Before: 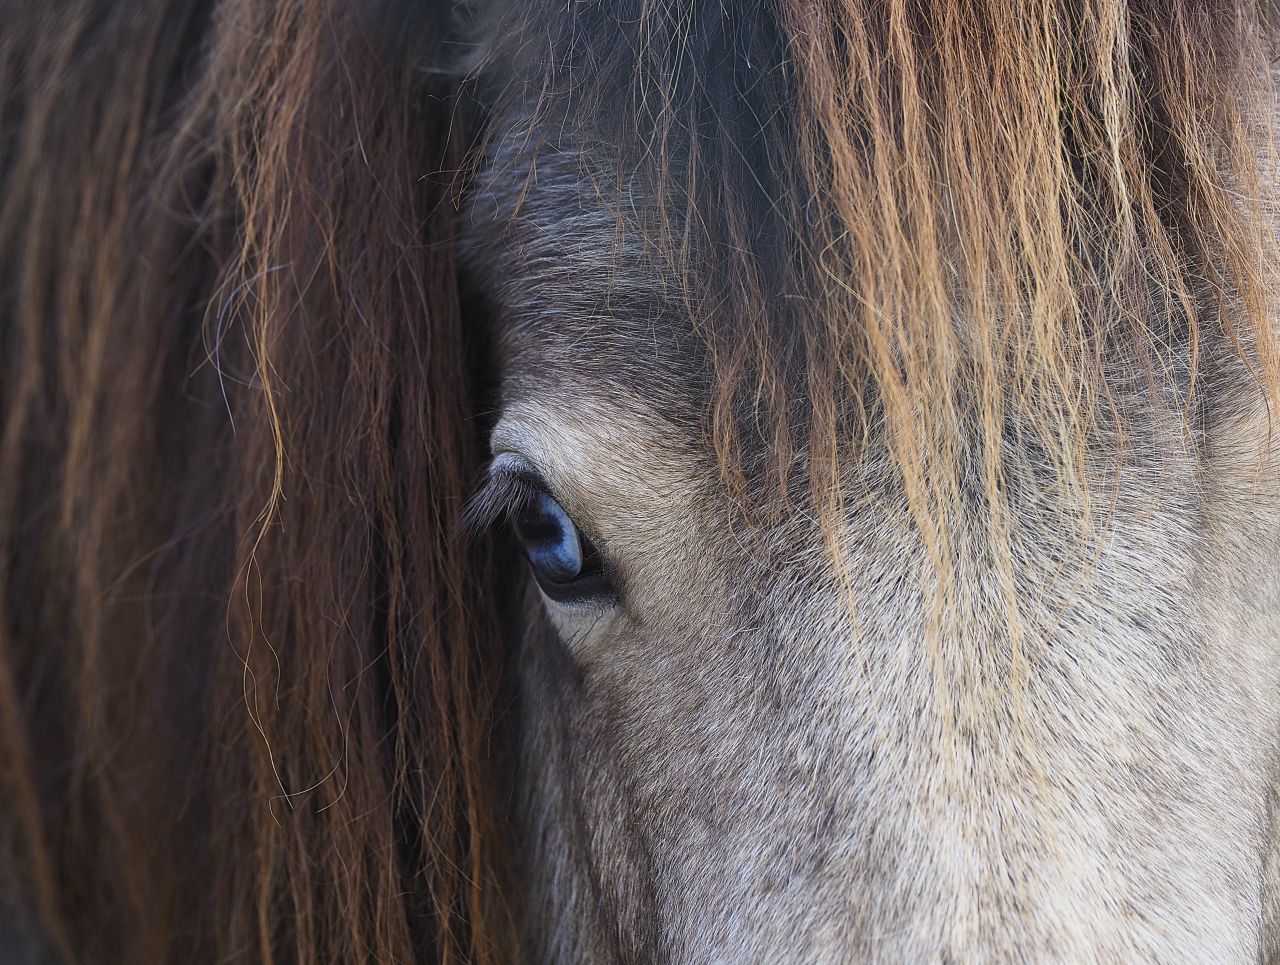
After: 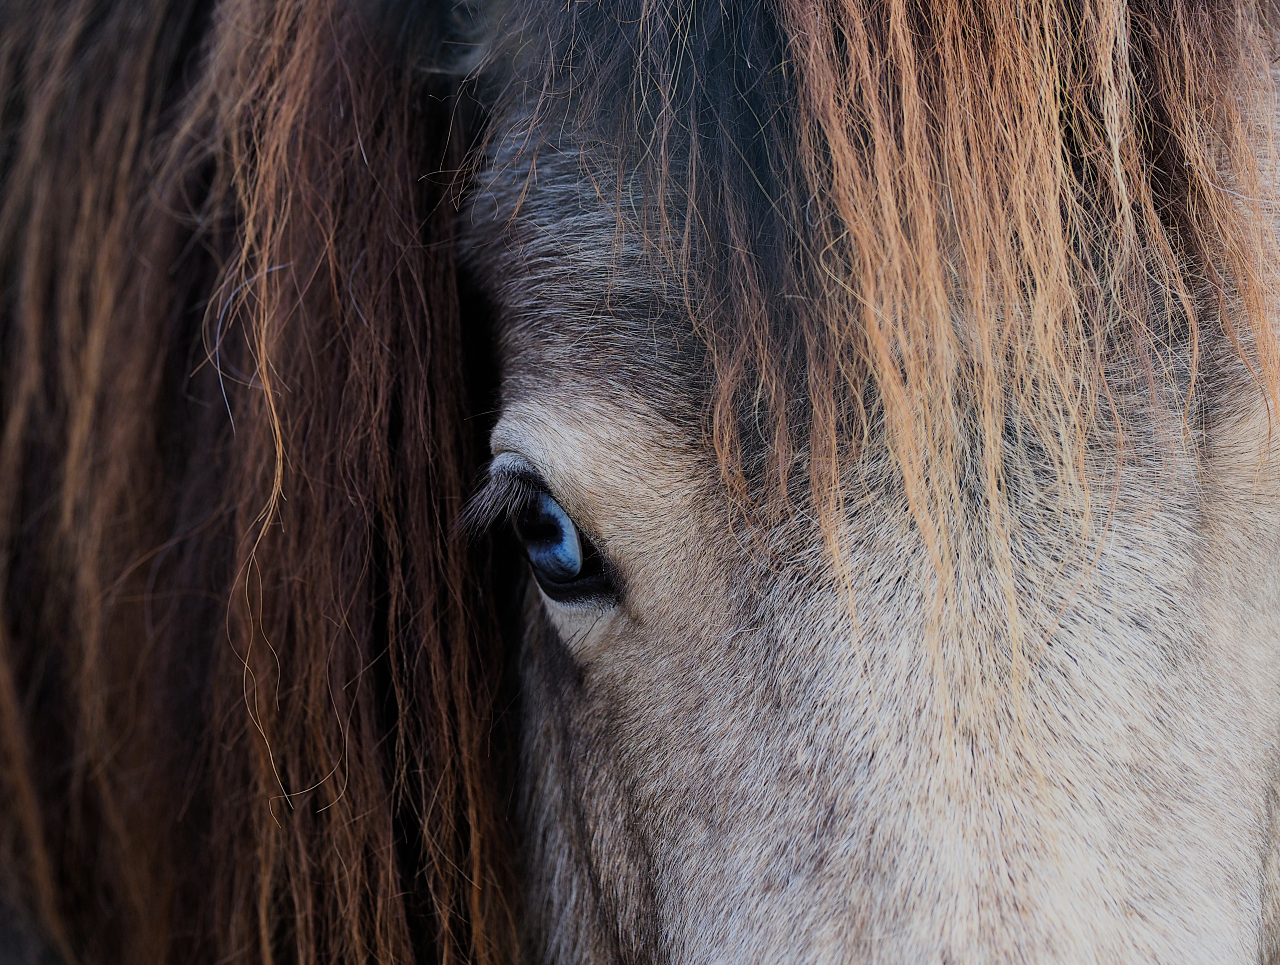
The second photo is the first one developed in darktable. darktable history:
filmic rgb: black relative exposure -7.65 EV, white relative exposure 4.56 EV, hardness 3.61, contrast 1.052
